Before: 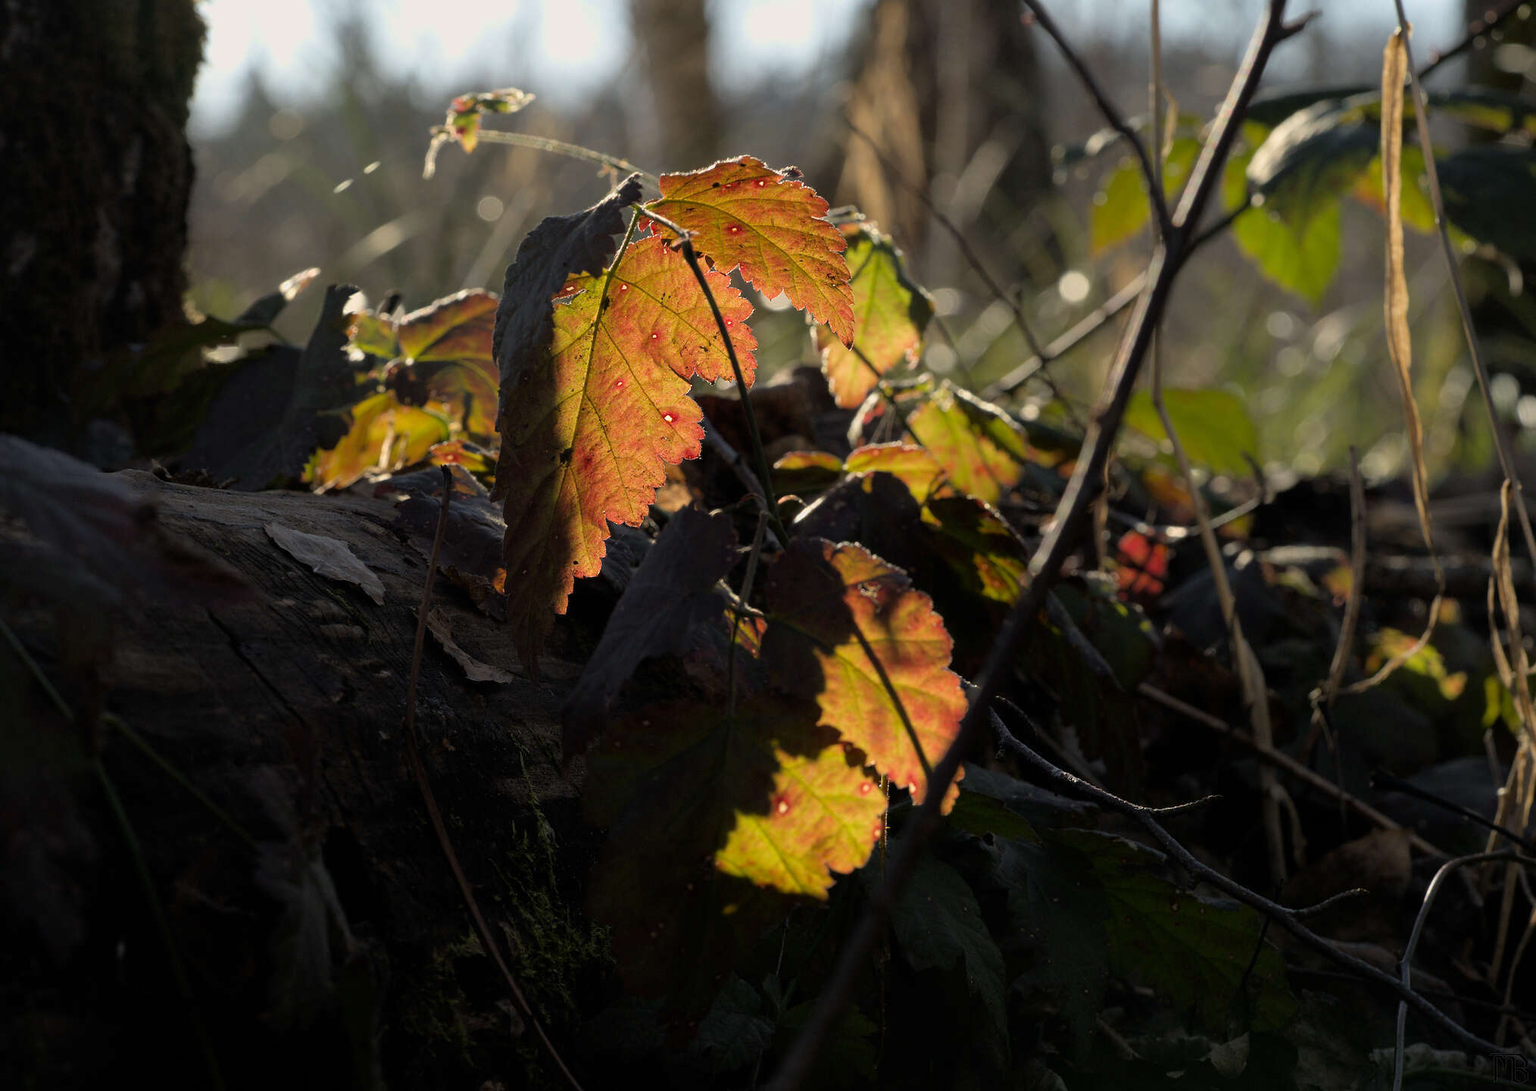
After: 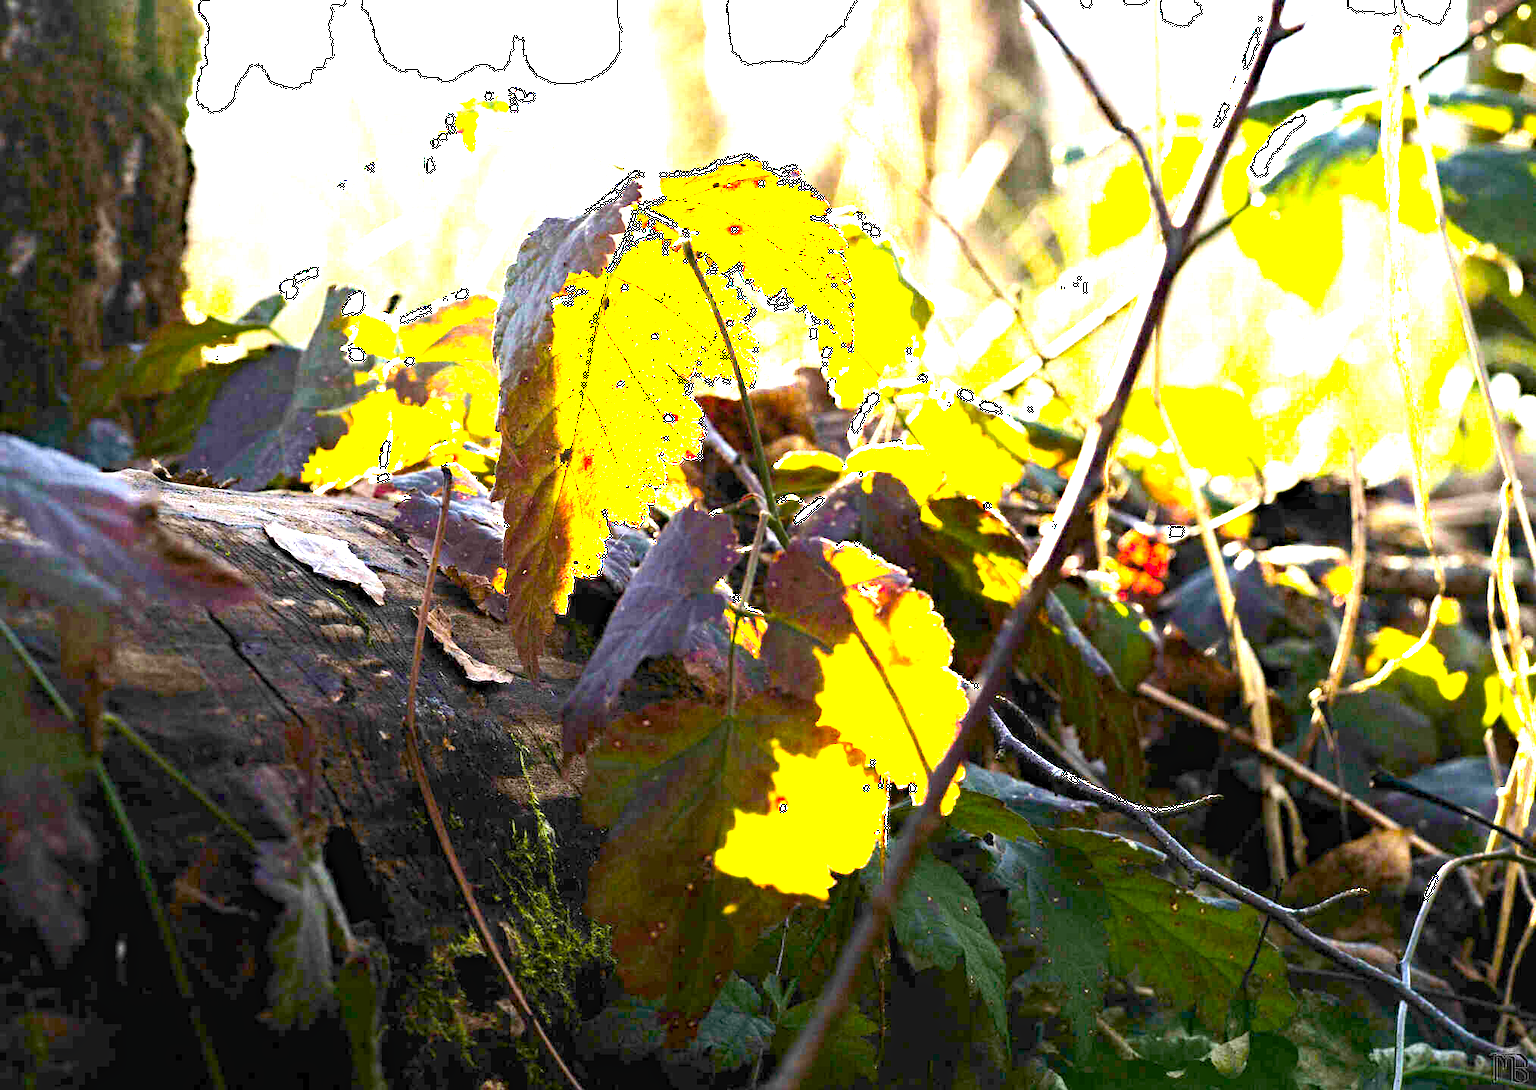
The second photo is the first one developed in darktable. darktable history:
color balance rgb: linear chroma grading › global chroma 9.134%, perceptual saturation grading › global saturation 20%, perceptual saturation grading › highlights -14.399%, perceptual saturation grading › shadows 49.554%, perceptual brilliance grading › global brilliance 29.797%, perceptual brilliance grading › highlights 12.33%, perceptual brilliance grading › mid-tones 23.148%, global vibrance 20%
haze removal: compatibility mode true, adaptive false
exposure: exposure 3.096 EV, compensate exposure bias true, compensate highlight preservation false
